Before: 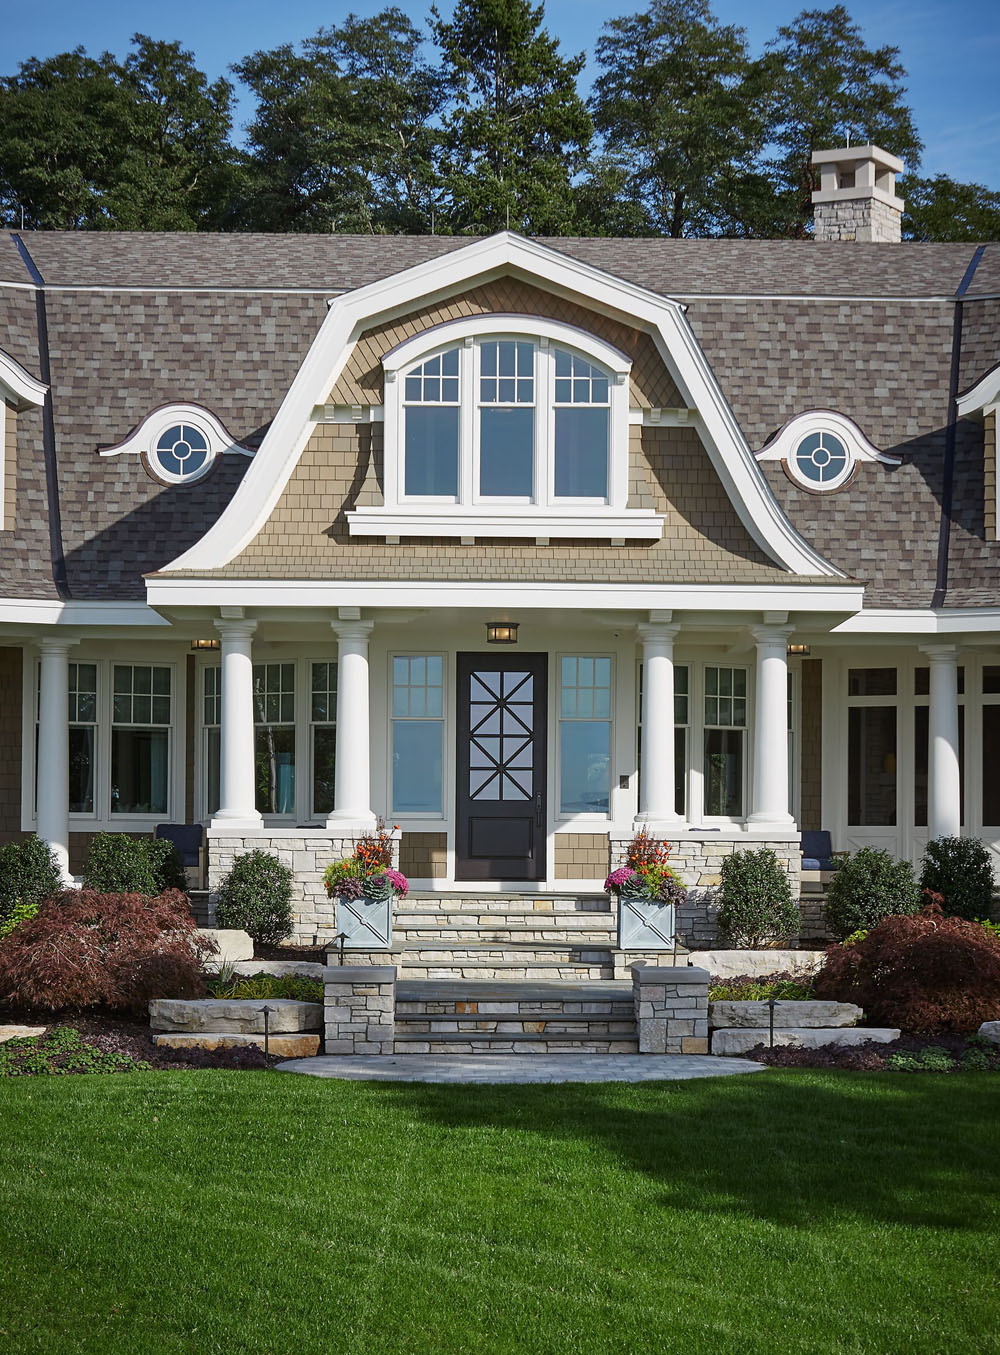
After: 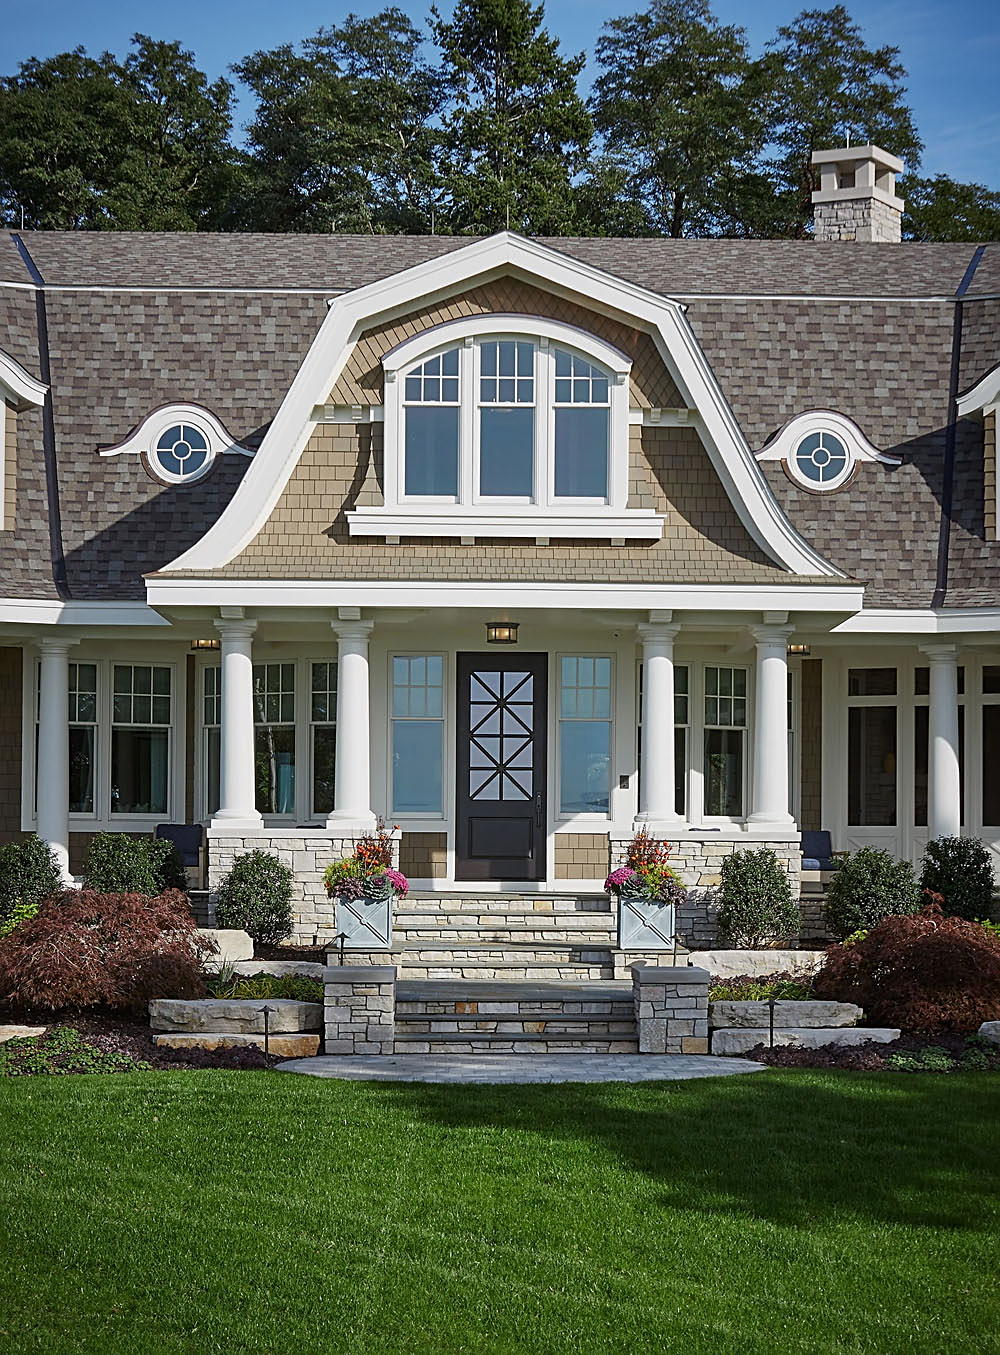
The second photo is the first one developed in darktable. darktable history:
sharpen: on, module defaults
exposure: exposure -0.116 EV, compensate exposure bias true, compensate highlight preservation false
